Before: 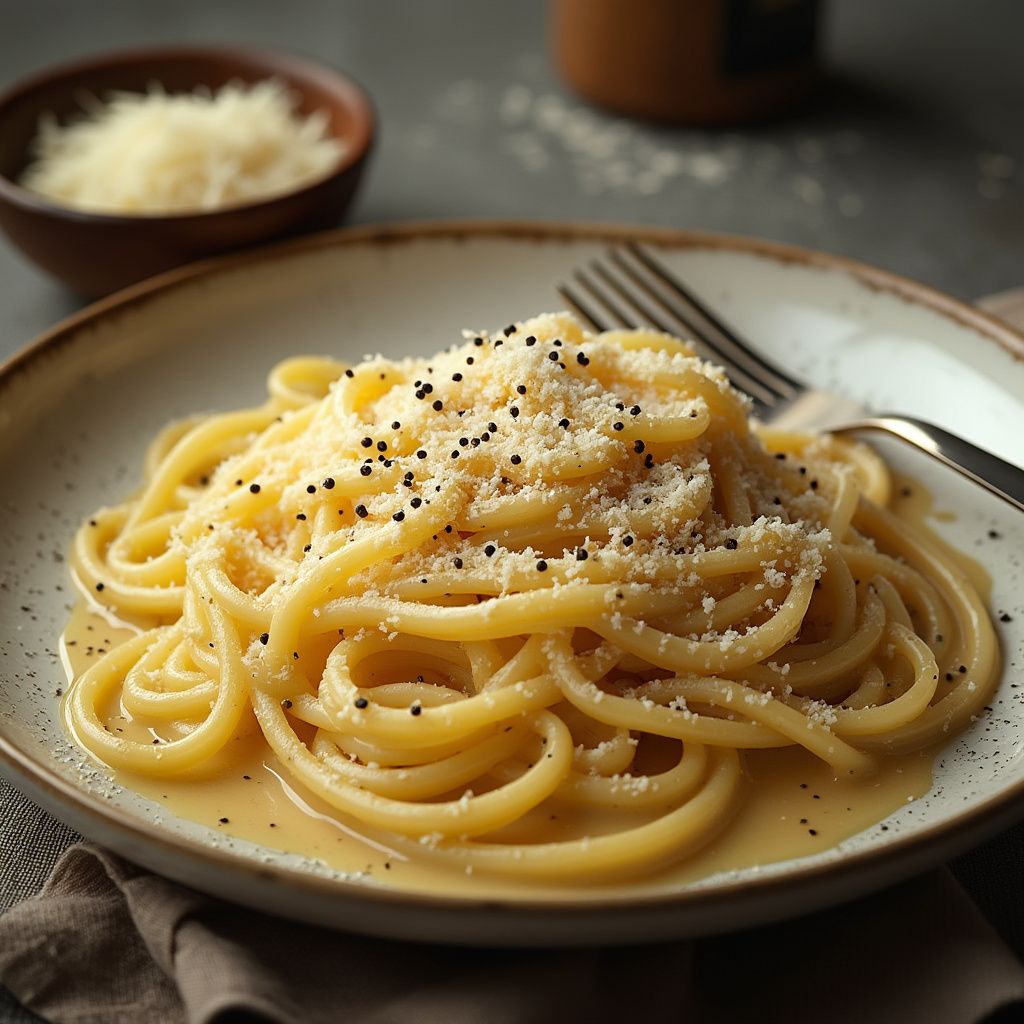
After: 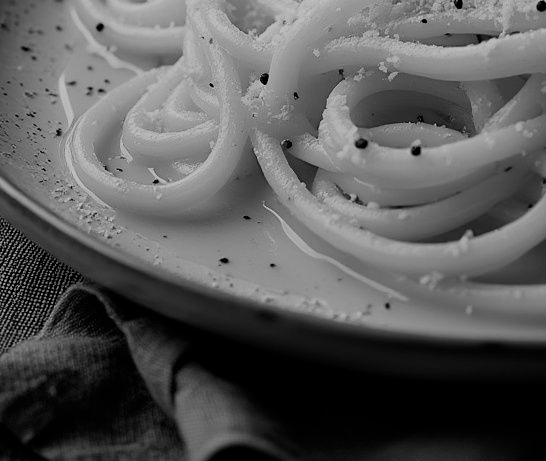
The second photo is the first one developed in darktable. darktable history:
filmic rgb: middle gray luminance 29%, black relative exposure -10.3 EV, white relative exposure 5.5 EV, threshold 6 EV, target black luminance 0%, hardness 3.95, latitude 2.04%, contrast 1.132, highlights saturation mix 5%, shadows ↔ highlights balance 15.11%, preserve chrominance no, color science v3 (2019), use custom middle-gray values true, iterations of high-quality reconstruction 0, enable highlight reconstruction true
crop and rotate: top 54.778%, right 46.61%, bottom 0.159%
monochrome: on, module defaults
